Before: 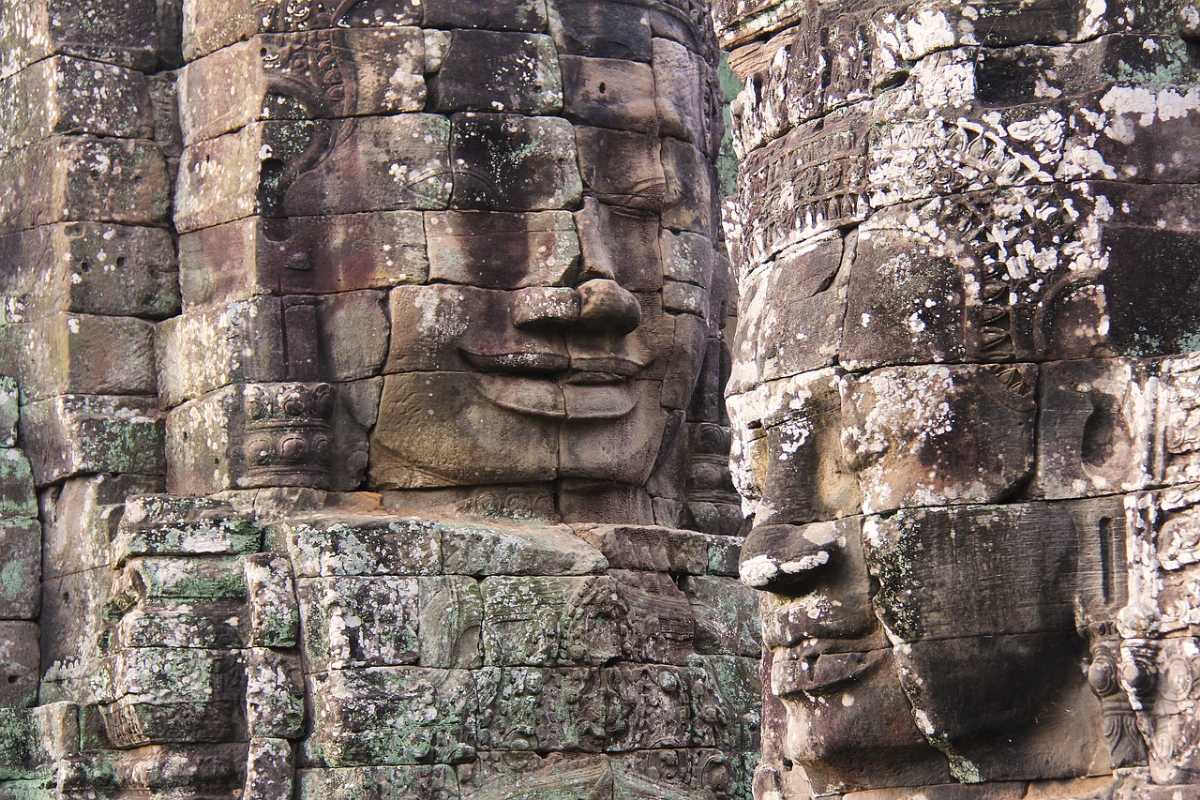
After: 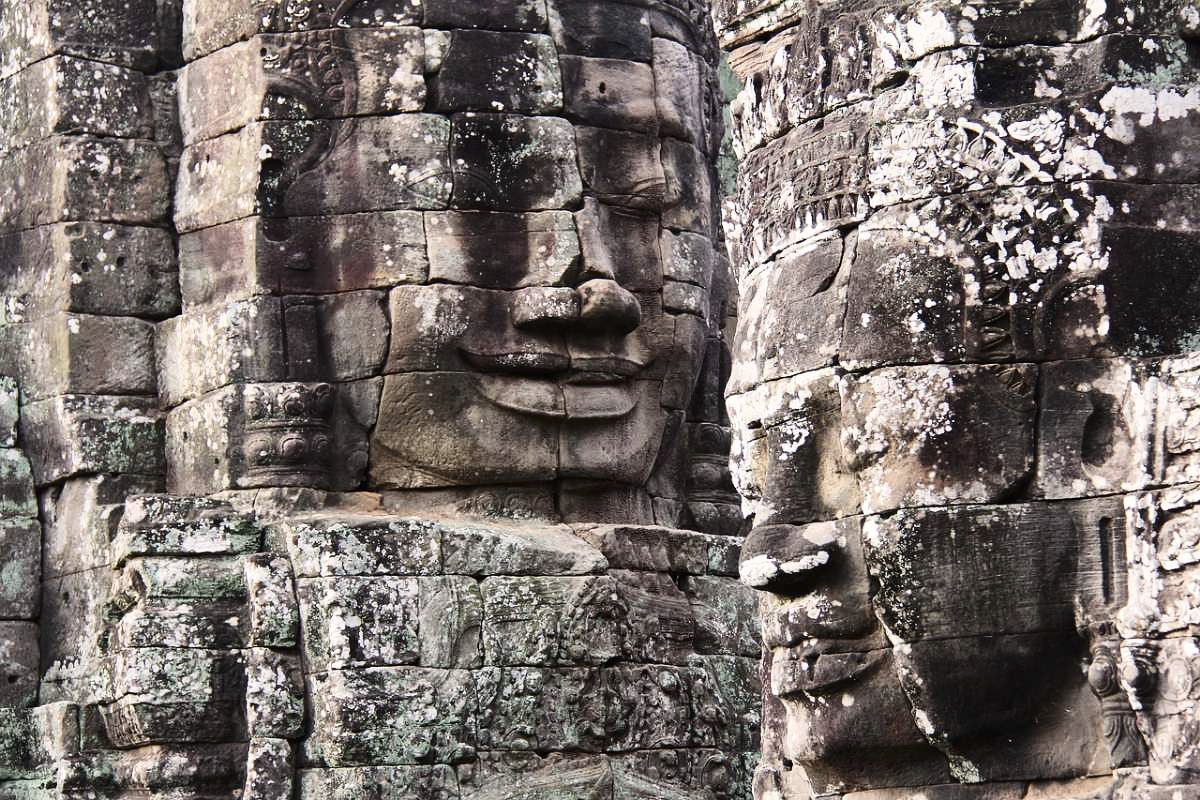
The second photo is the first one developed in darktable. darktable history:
contrast brightness saturation: contrast 0.247, saturation -0.311
